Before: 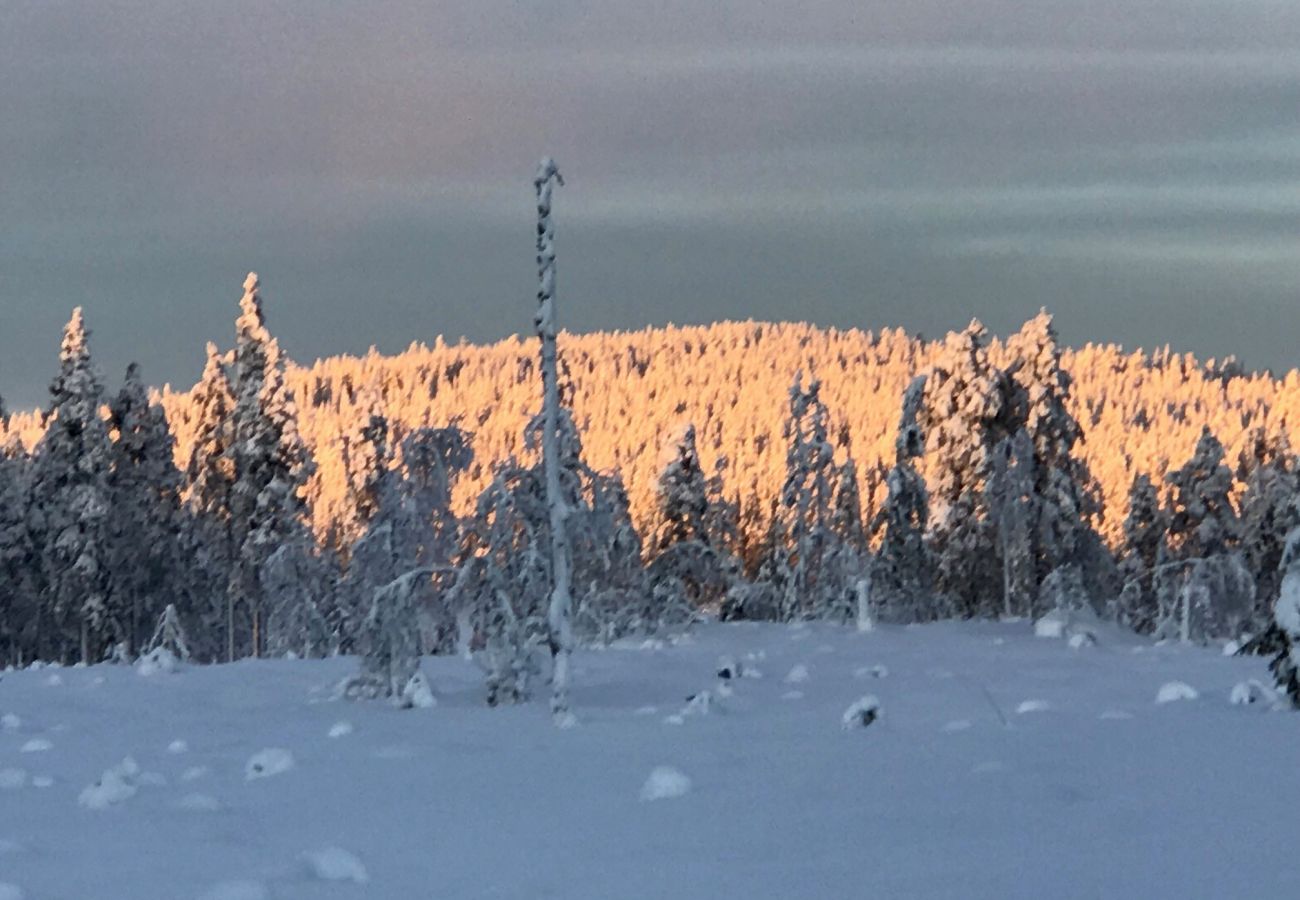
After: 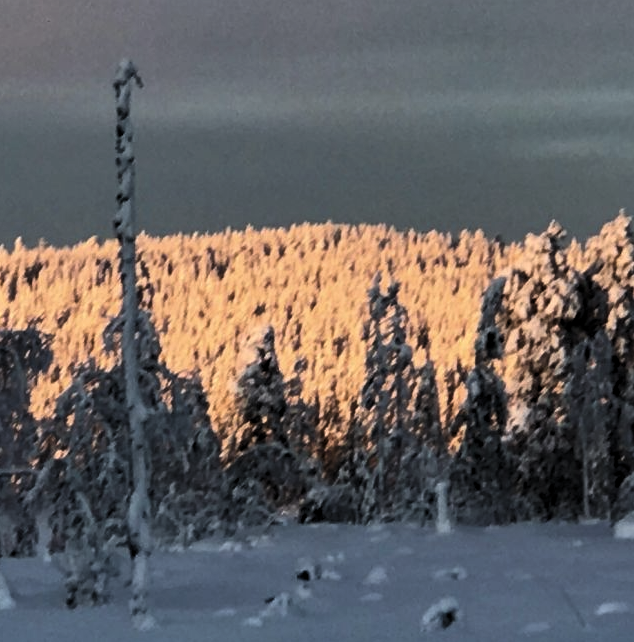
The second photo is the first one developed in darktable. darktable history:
levels: white 99.9%, levels [0.101, 0.578, 0.953]
crop: left 32.389%, top 10.996%, right 18.769%, bottom 17.567%
